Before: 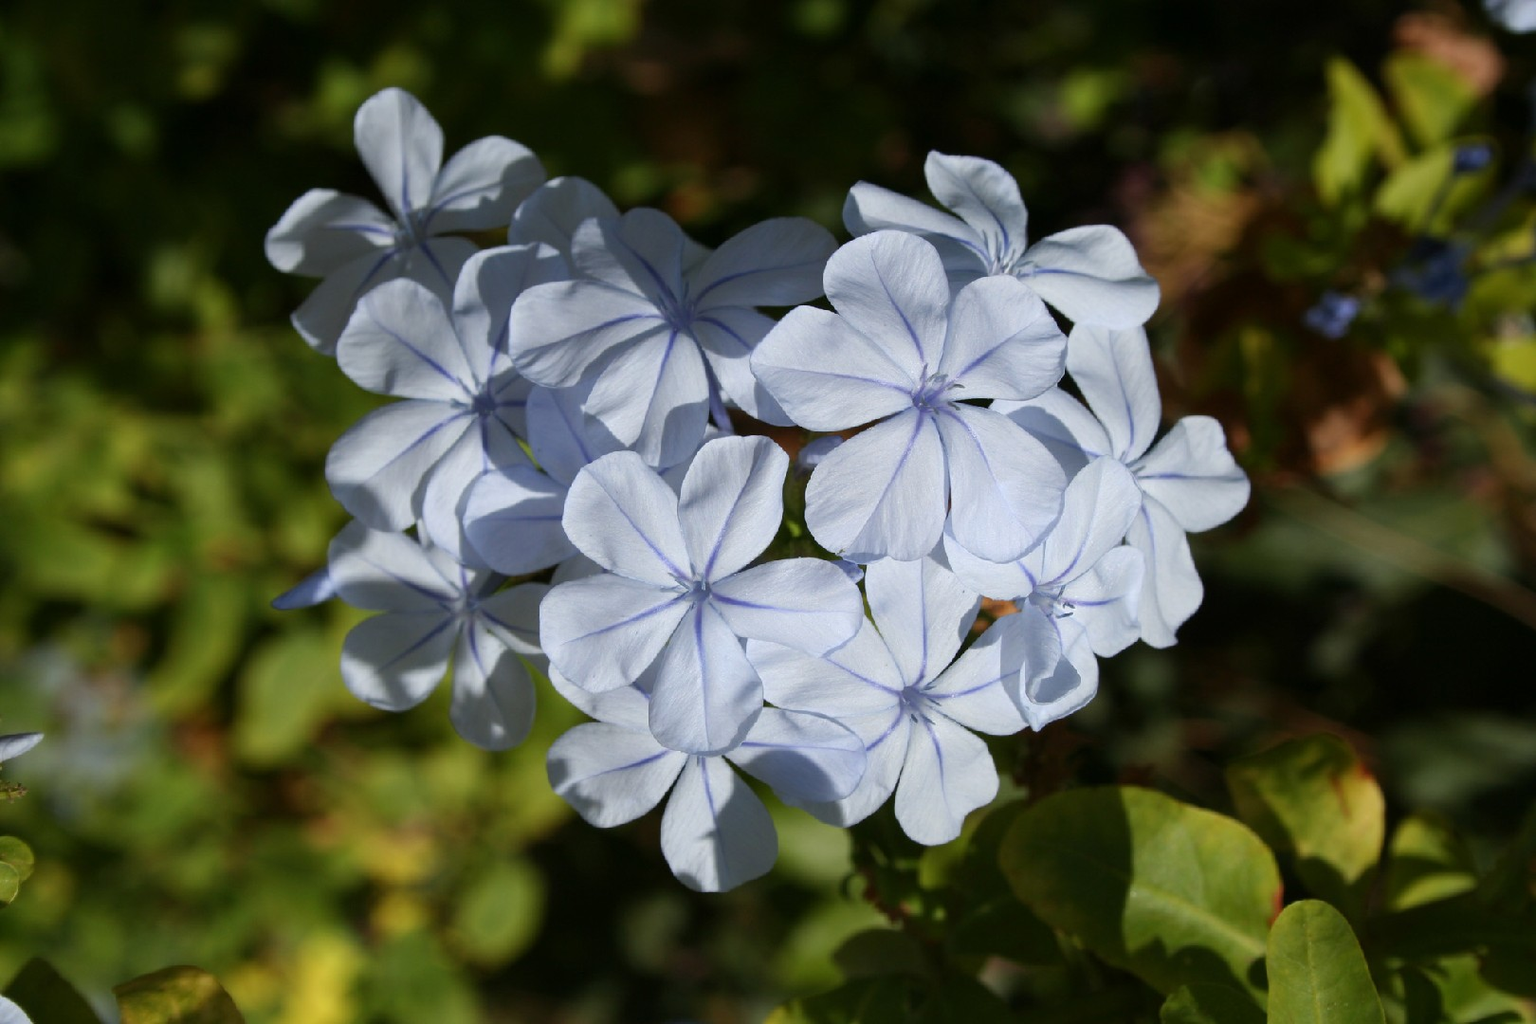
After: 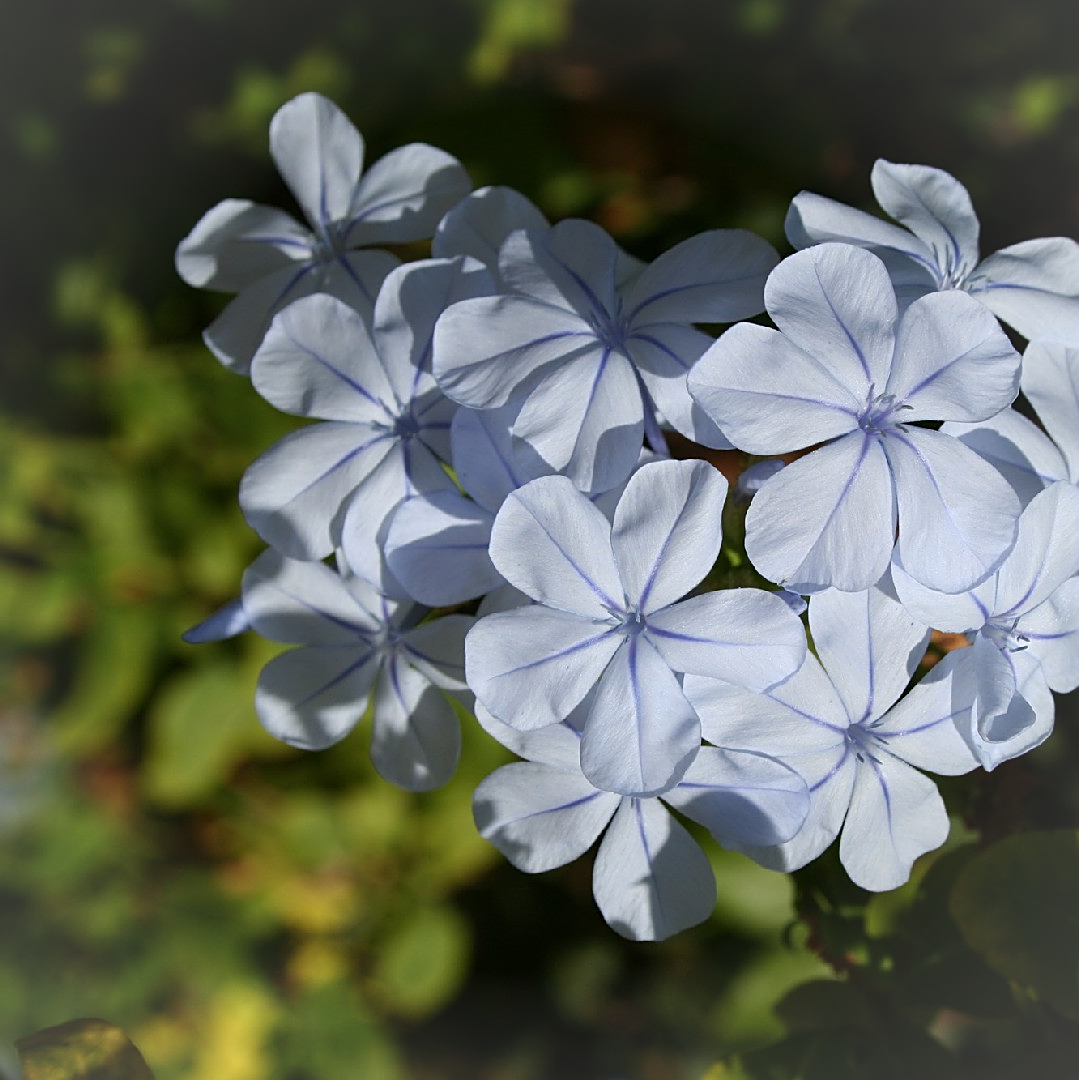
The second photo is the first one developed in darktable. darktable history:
color correction: highlights a* 0.044, highlights b* -0.34
sharpen: on, module defaults
vignetting: fall-off radius 61.2%, brightness 0.047, saturation -0.002
crop and rotate: left 6.421%, right 26.942%
